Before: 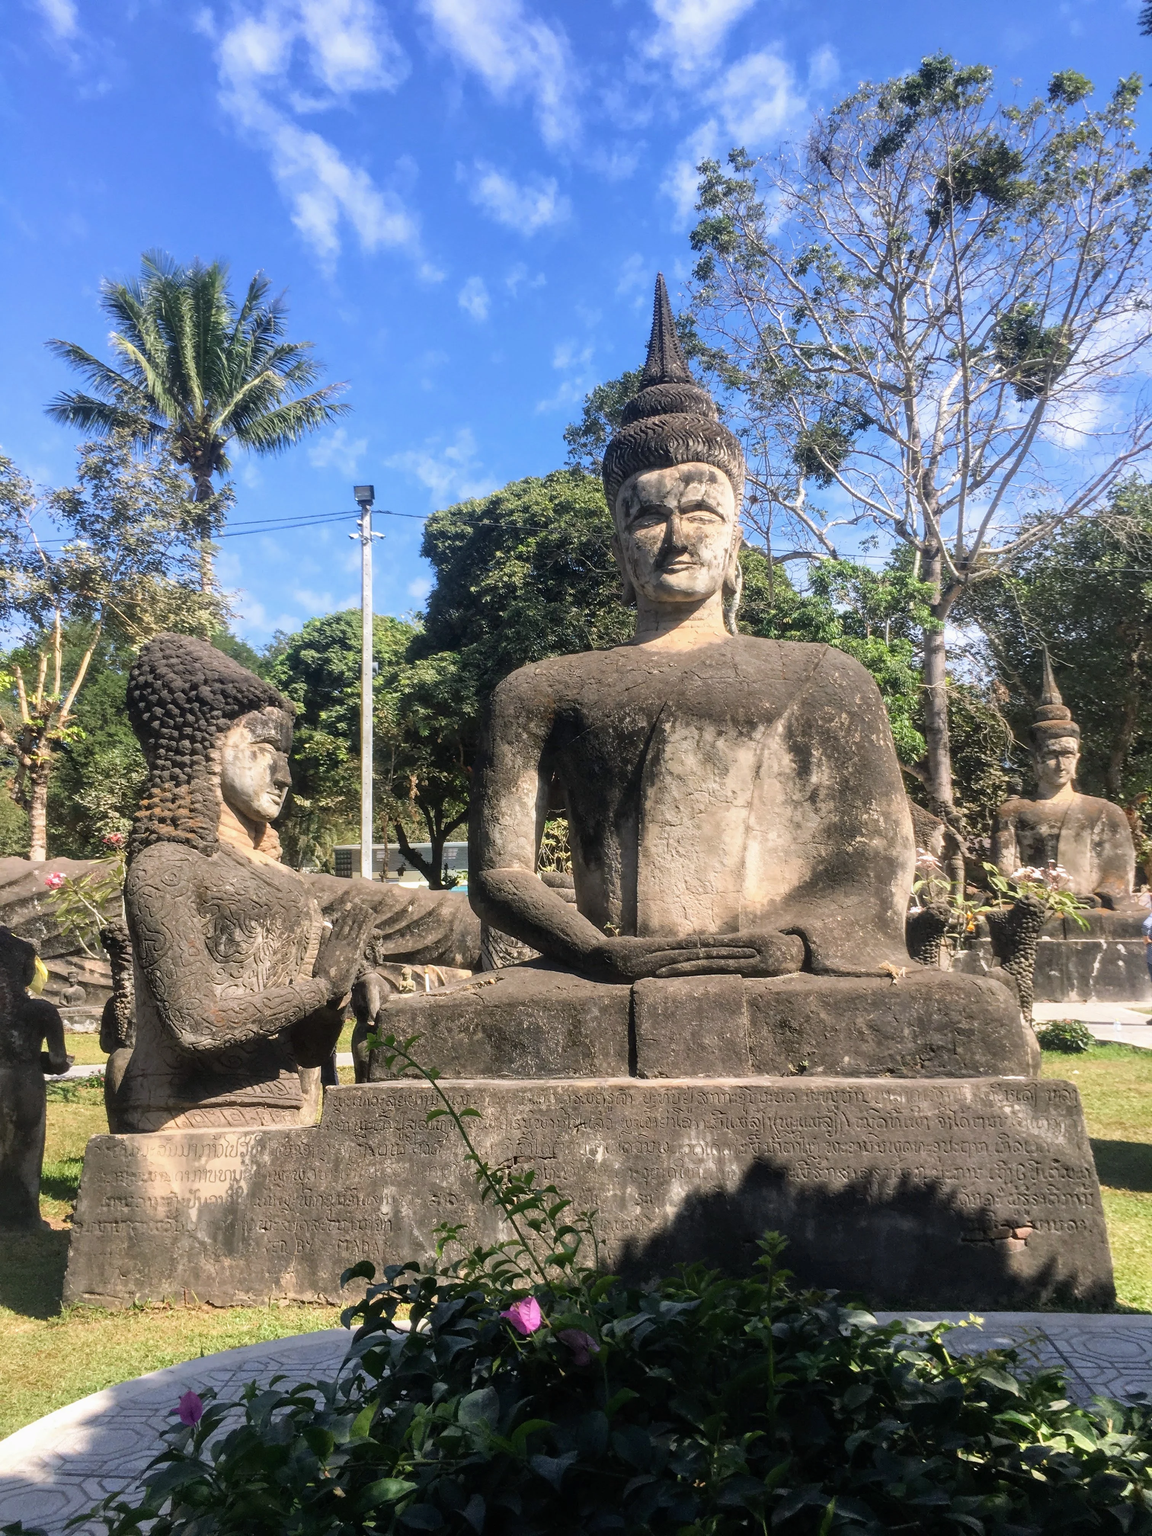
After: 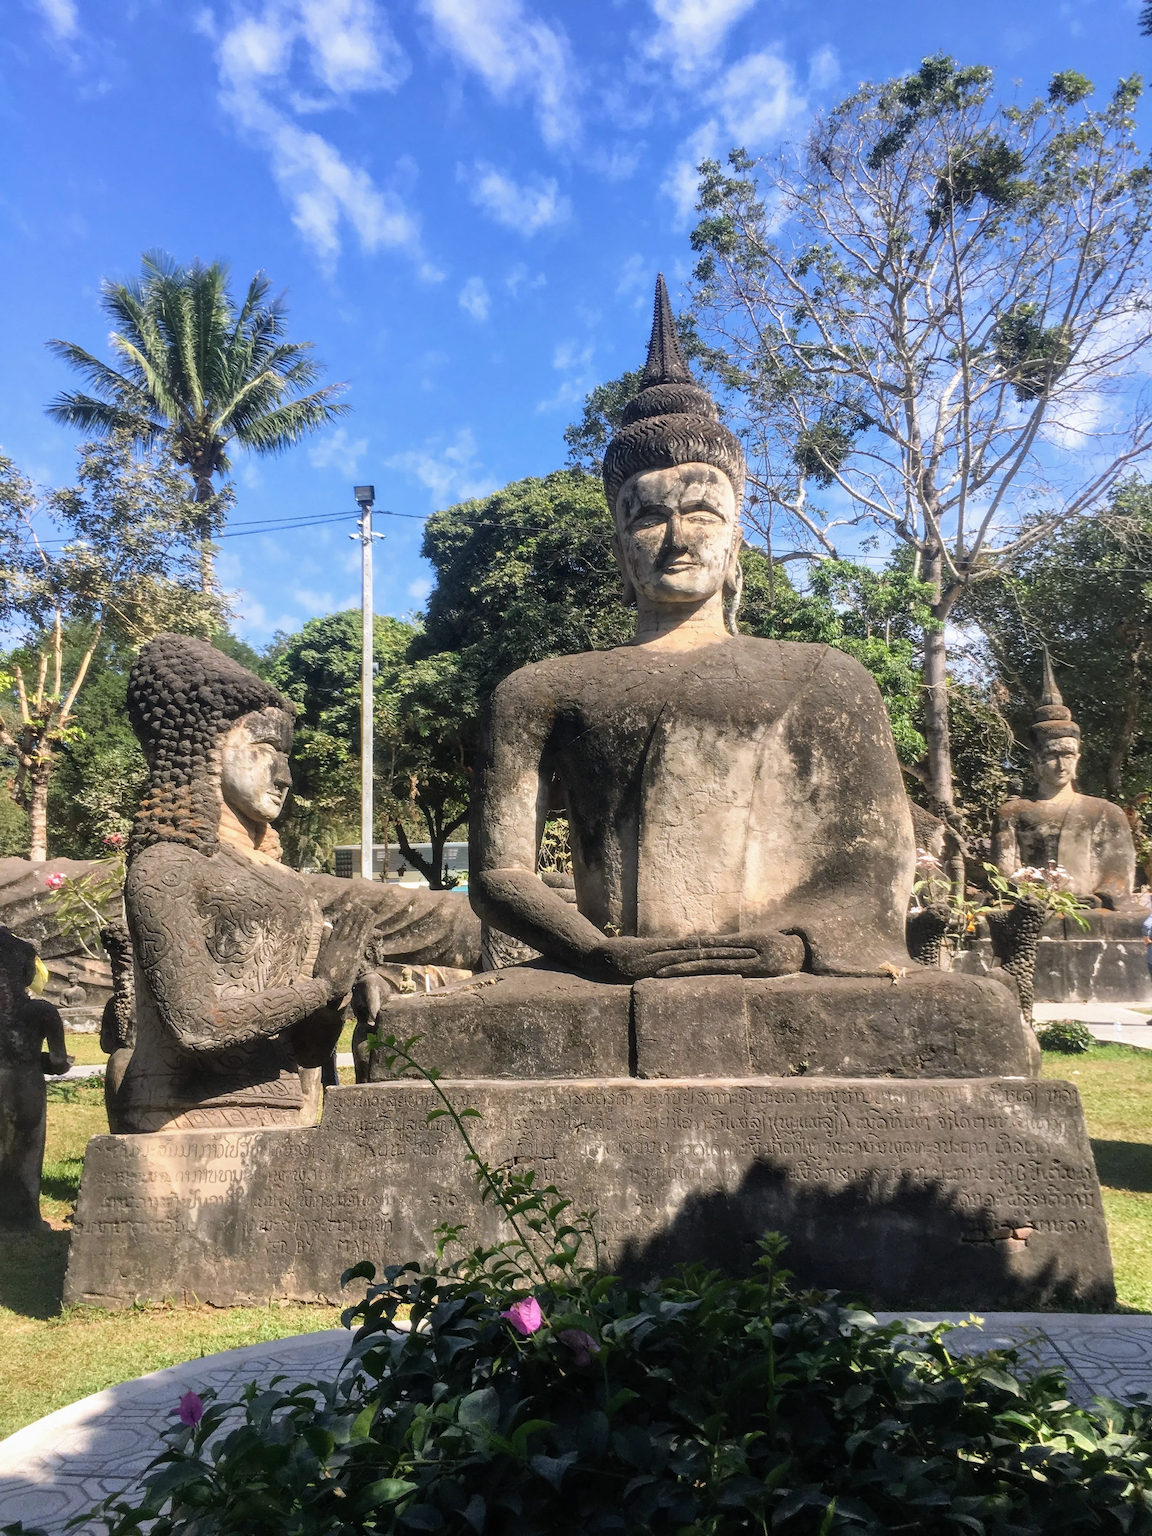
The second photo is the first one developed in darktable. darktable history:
shadows and highlights: shadows 20.47, highlights -20.15, soften with gaussian
